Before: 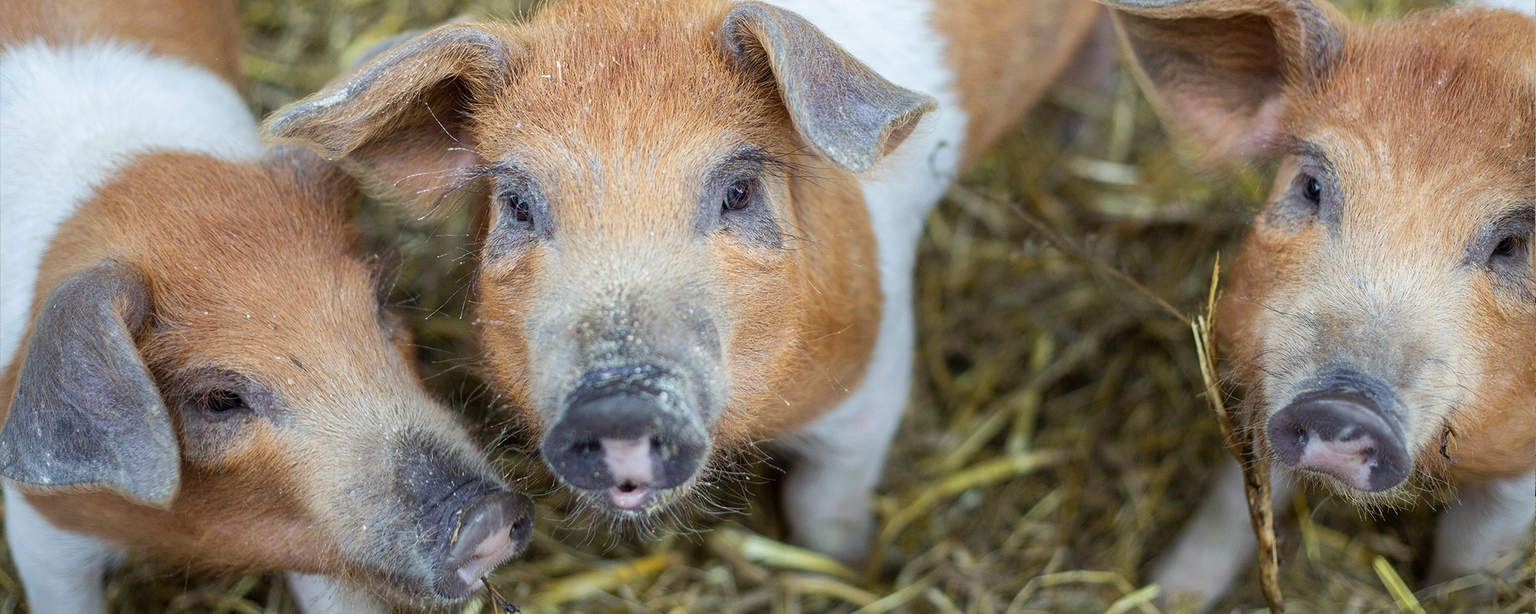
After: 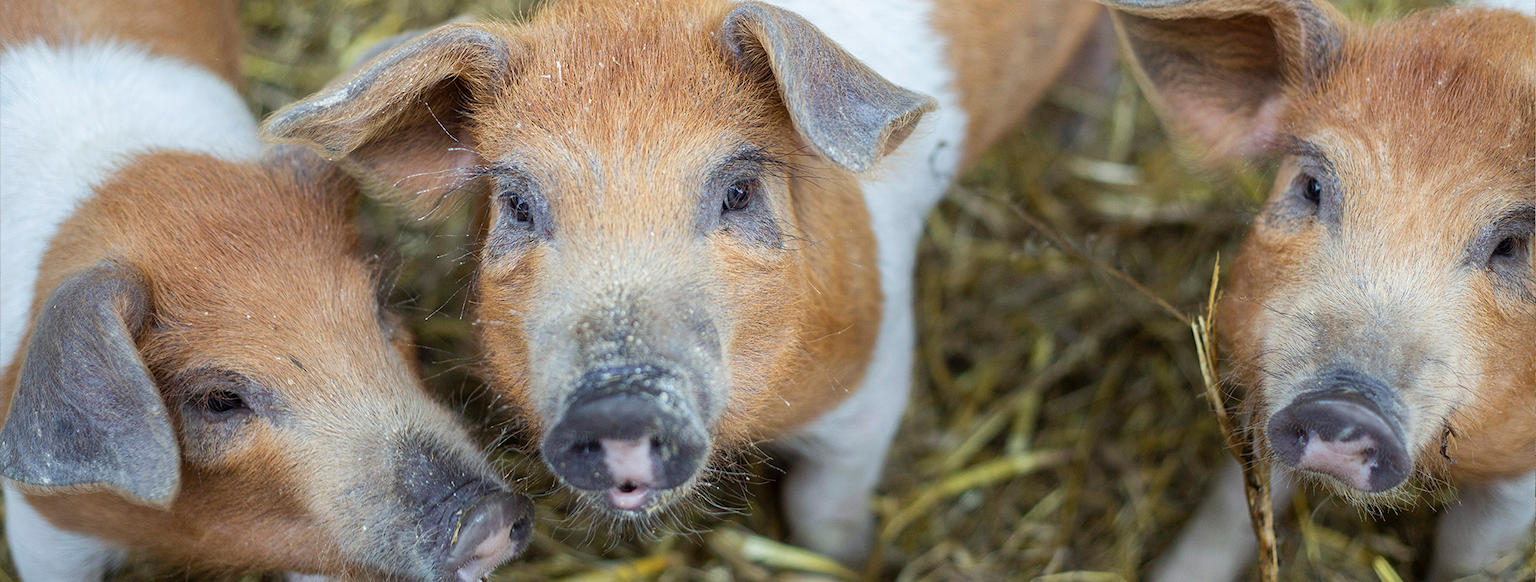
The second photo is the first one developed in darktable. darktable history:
crop and rotate: top 0.007%, bottom 5.078%
